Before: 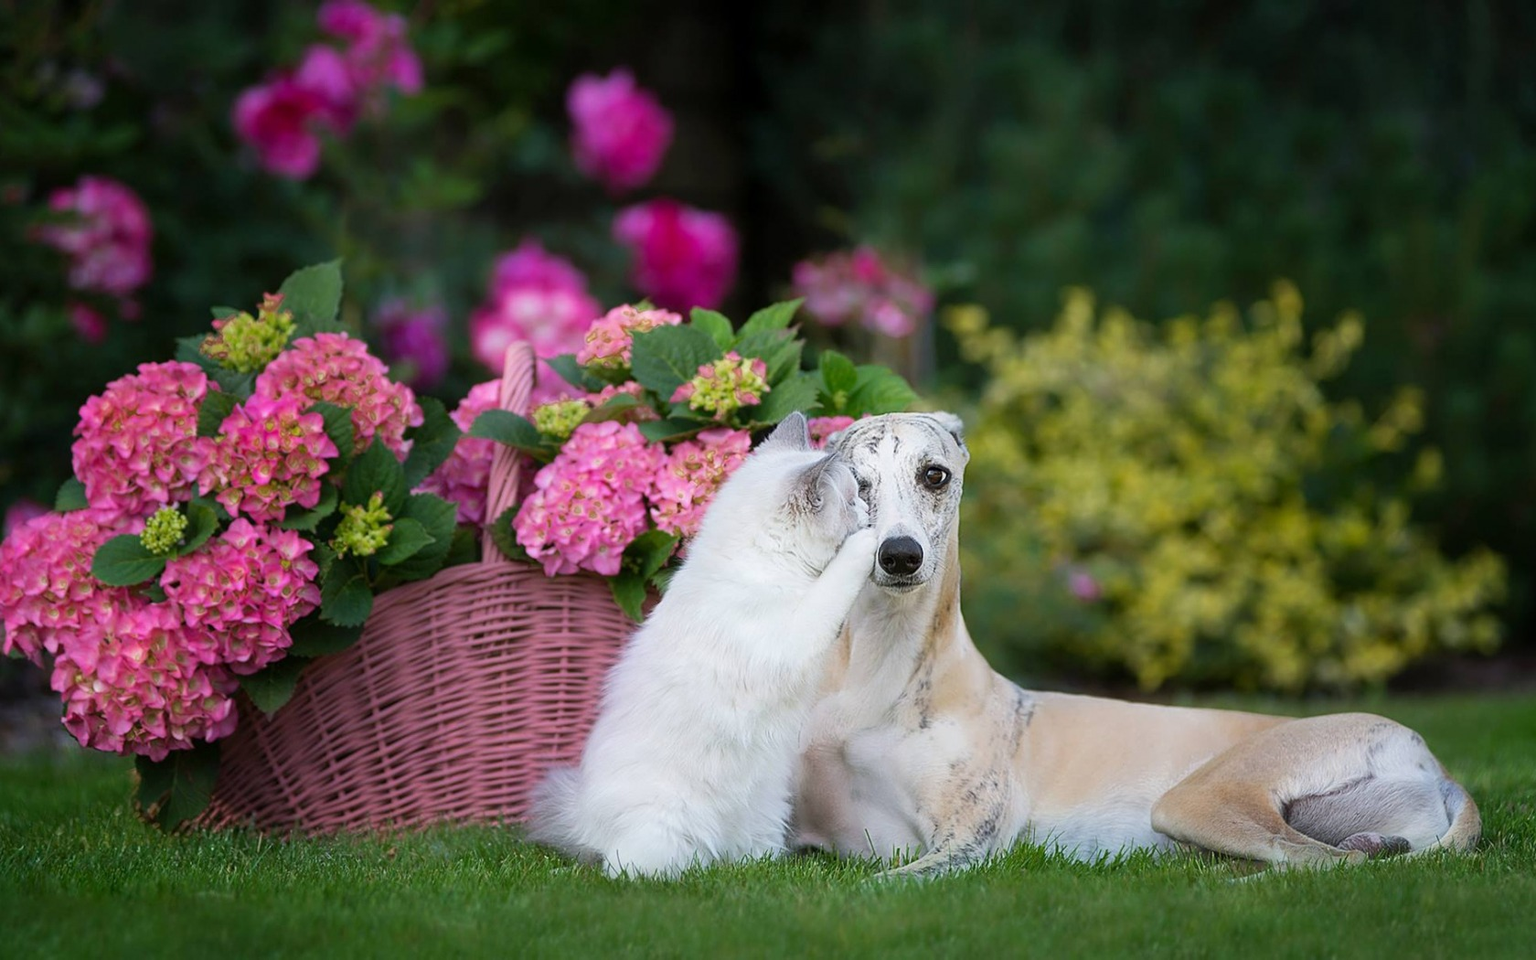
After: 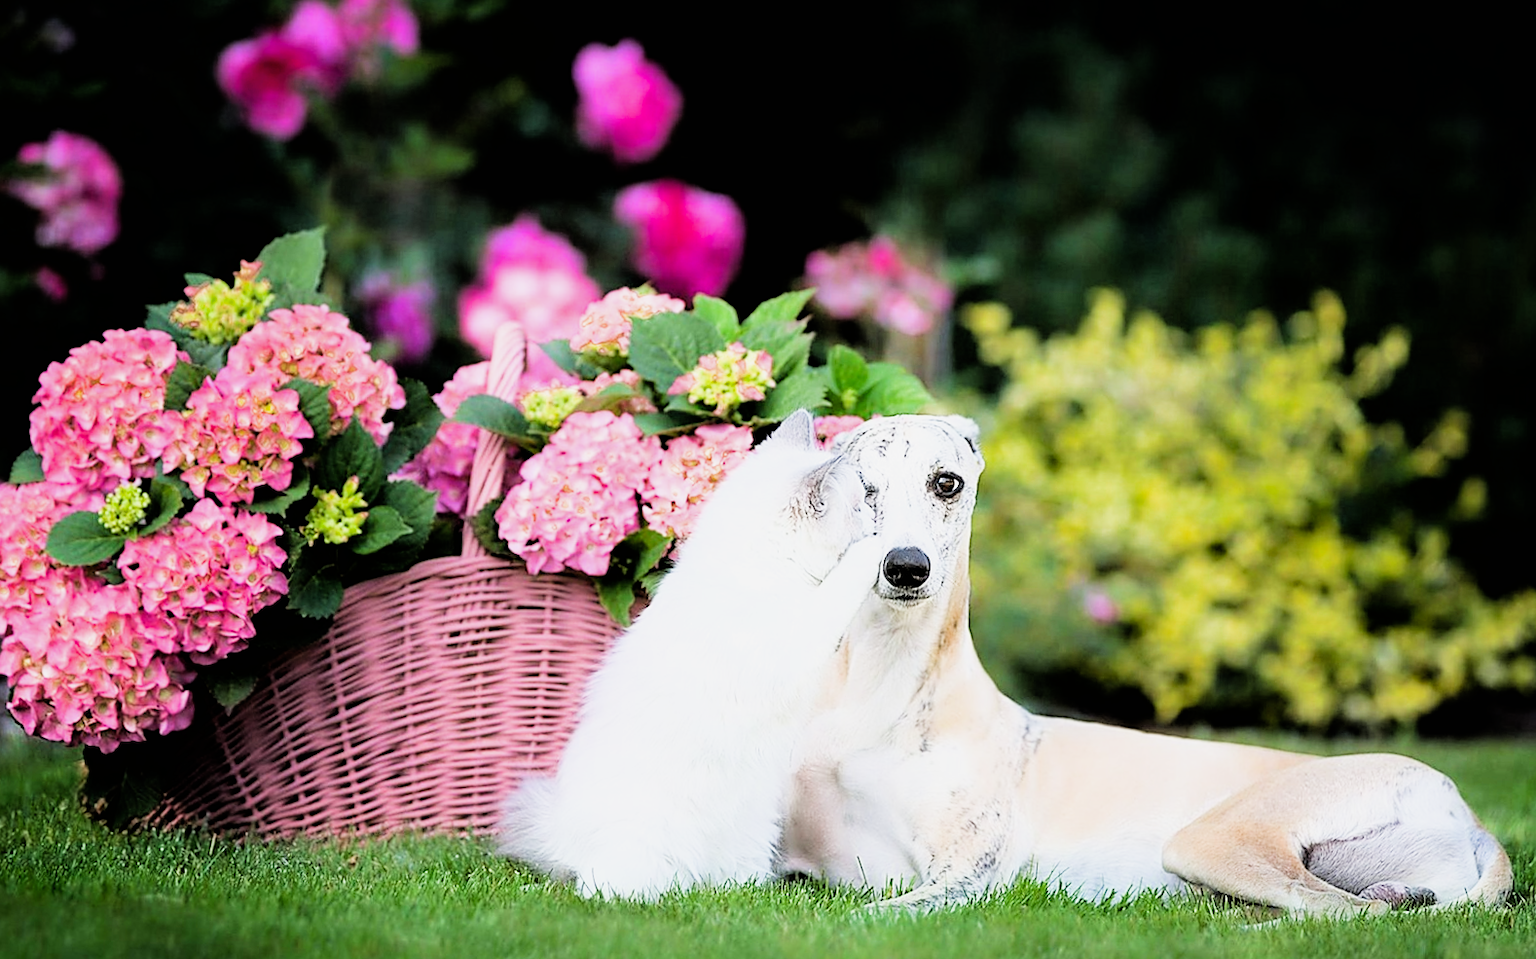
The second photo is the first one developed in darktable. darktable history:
filmic rgb: black relative exposure -5.08 EV, white relative exposure 3.97 EV, threshold 5.97 EV, hardness 2.89, contrast 1.386, highlights saturation mix -29.64%, enable highlight reconstruction true
sharpen: radius 1.888, amount 0.412, threshold 1.416
crop and rotate: angle -2.33°
exposure: black level correction 0.001, exposure 0.676 EV, compensate highlight preservation false
shadows and highlights: shadows 25.58, white point adjustment -2.99, highlights -30.09
tone equalizer: -8 EV -1.11 EV, -7 EV -0.972 EV, -6 EV -0.898 EV, -5 EV -0.556 EV, -3 EV 0.544 EV, -2 EV 0.84 EV, -1 EV 0.985 EV, +0 EV 1.07 EV, mask exposure compensation -0.501 EV
